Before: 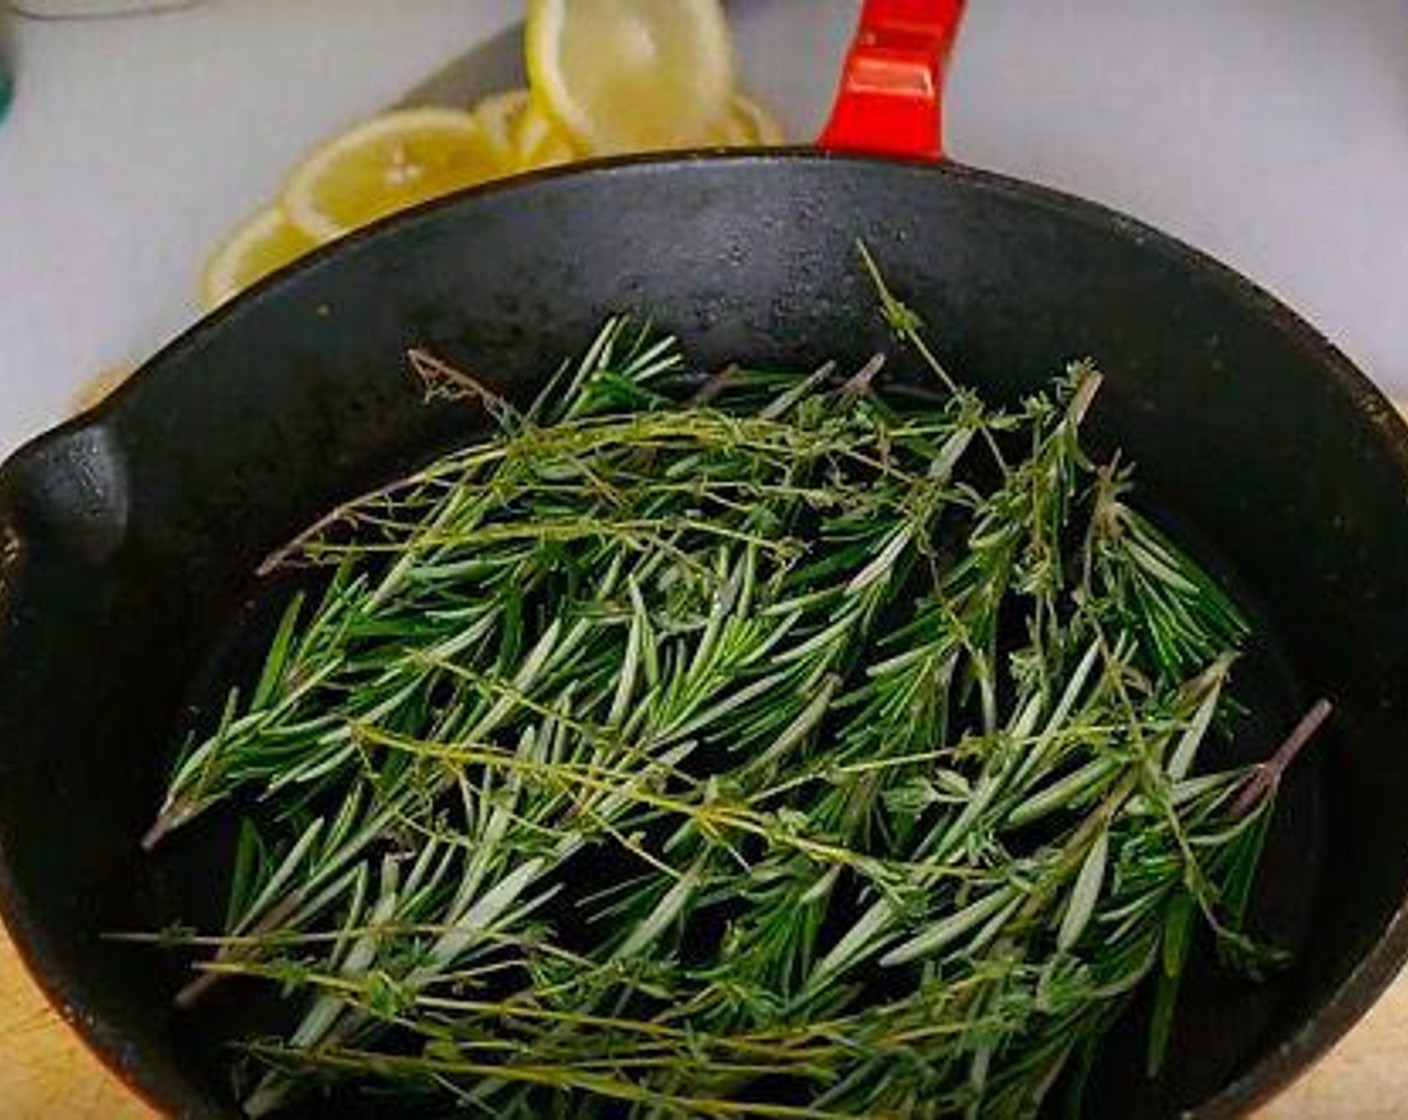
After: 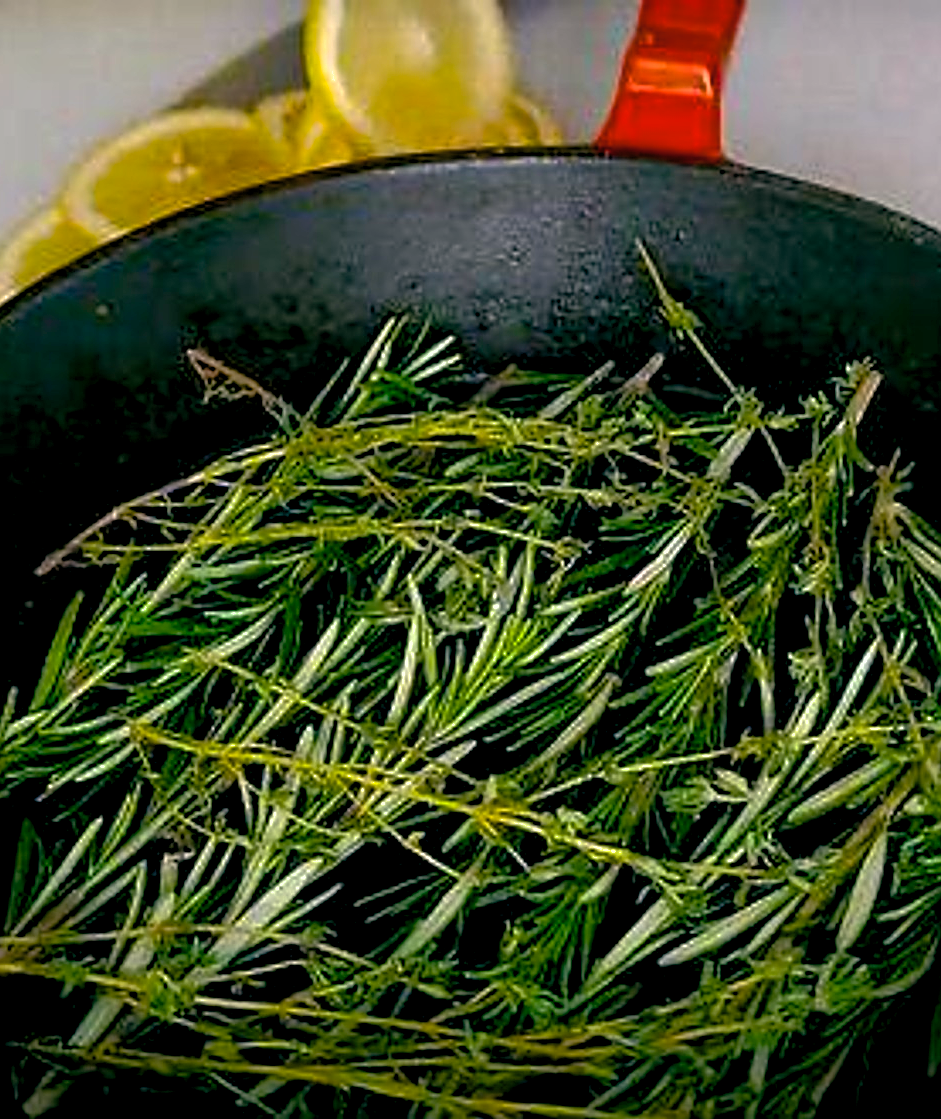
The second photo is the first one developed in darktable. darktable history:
tone equalizer: on, module defaults
crop and rotate: left 15.755%, right 17.365%
sharpen: on, module defaults
contrast brightness saturation: saturation -0.089
color balance rgb: shadows lift › luminance -20.278%, highlights gain › chroma 1.071%, highlights gain › hue 60.04°, global offset › luminance -0.32%, global offset › chroma 0.106%, global offset › hue 167.81°, perceptual saturation grading › global saturation 20%, perceptual saturation grading › highlights 3.372%, perceptual saturation grading › shadows 49.835%, perceptual brilliance grading › global brilliance 15.274%, perceptual brilliance grading › shadows -35.096%
shadows and highlights: on, module defaults
levels: levels [0.026, 0.507, 0.987]
